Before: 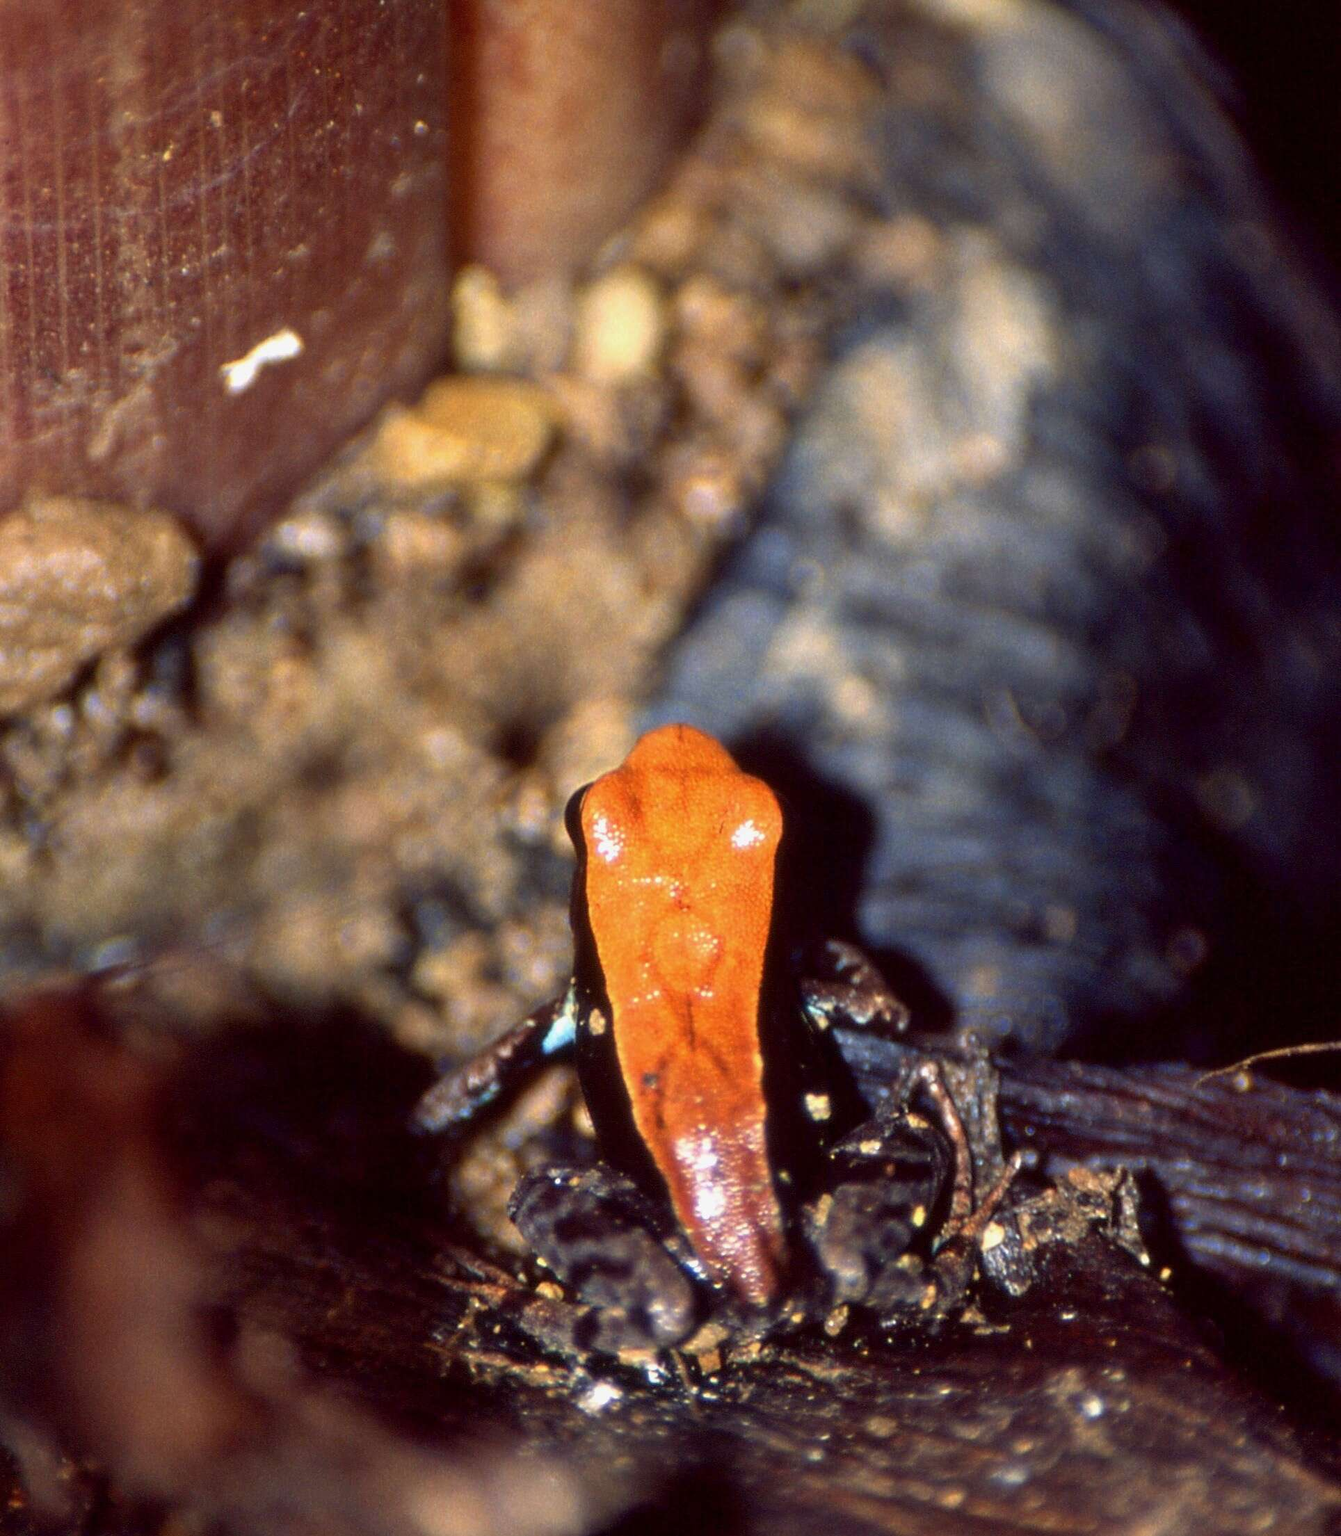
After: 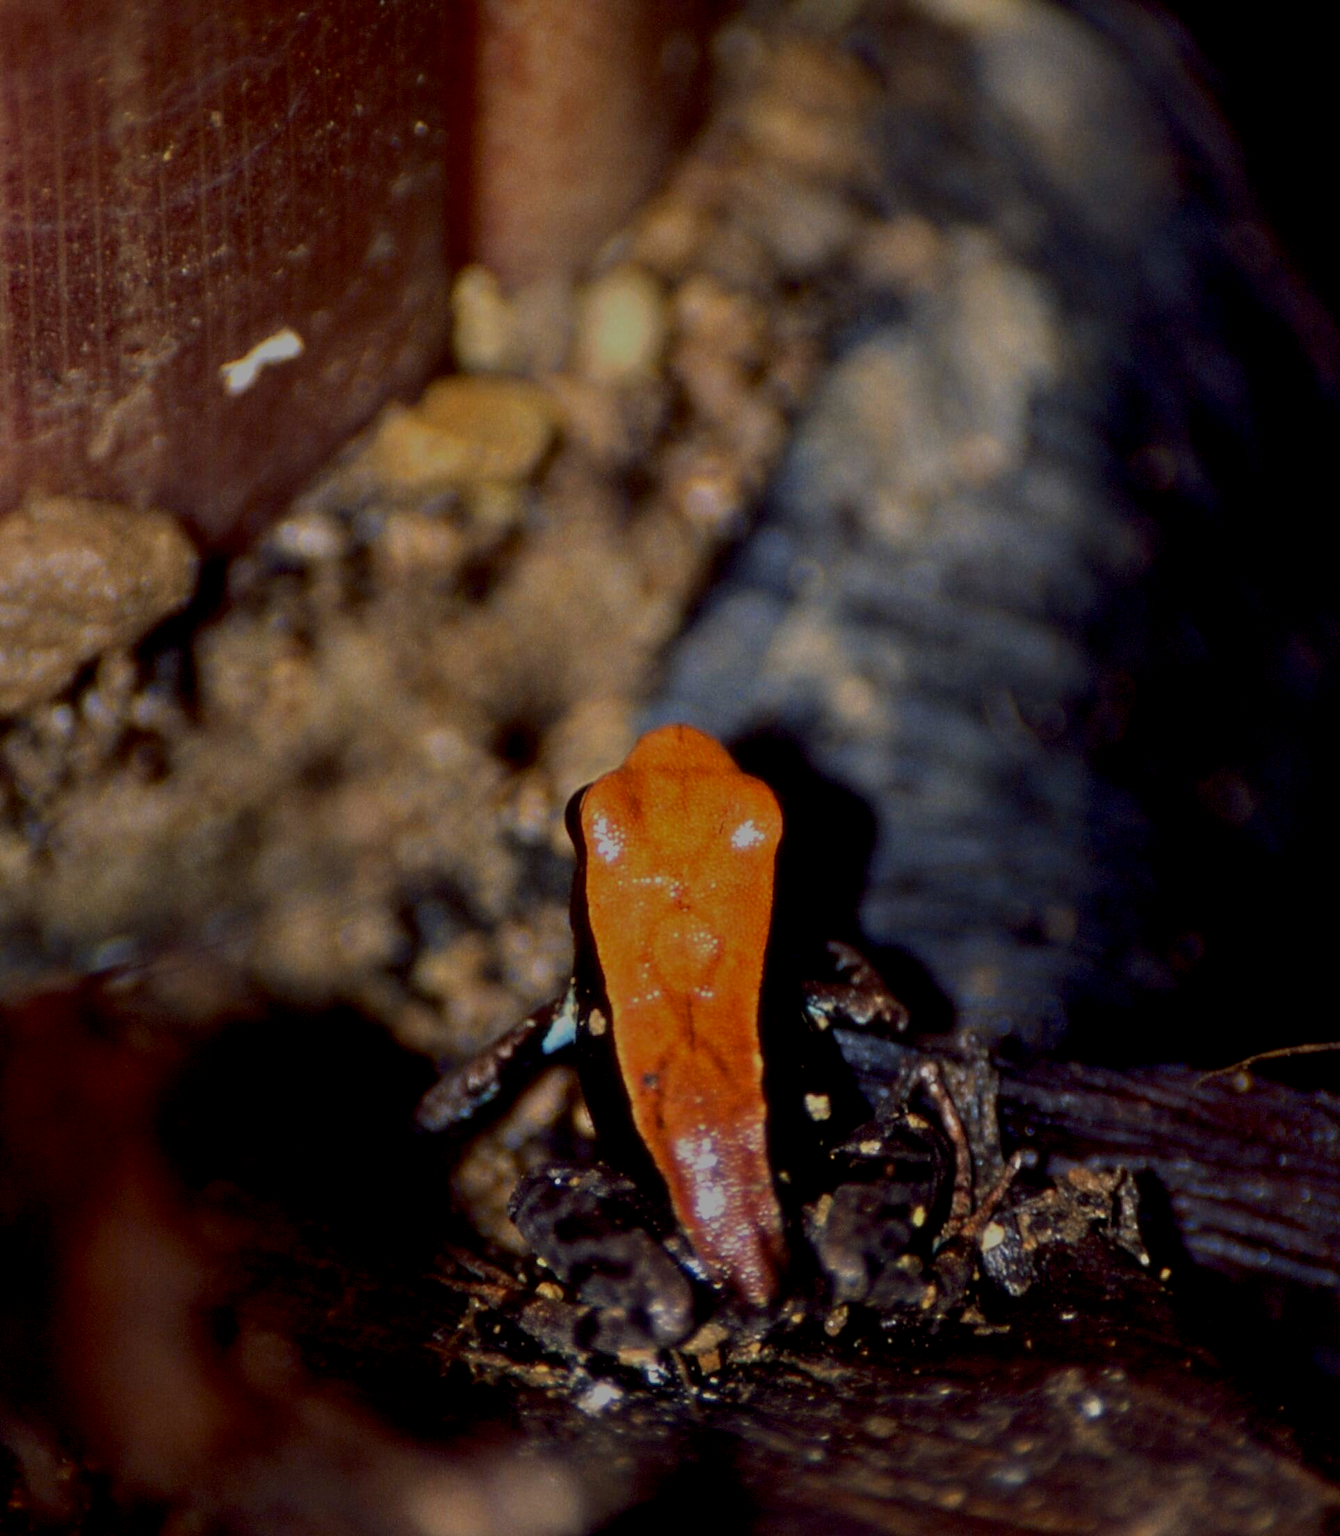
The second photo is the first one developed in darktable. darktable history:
shadows and highlights: shadows -22.19, highlights 99.53, highlights color adjustment 42.68%, soften with gaussian
exposure: black level correction 0.012, exposure 0.7 EV, compensate highlight preservation false
tone equalizer: -8 EV -1.99 EV, -7 EV -1.99 EV, -6 EV -1.97 EV, -5 EV -1.97 EV, -4 EV -1.96 EV, -3 EV -1.97 EV, -2 EV -1.97 EV, -1 EV -1.61 EV, +0 EV -1.99 EV
